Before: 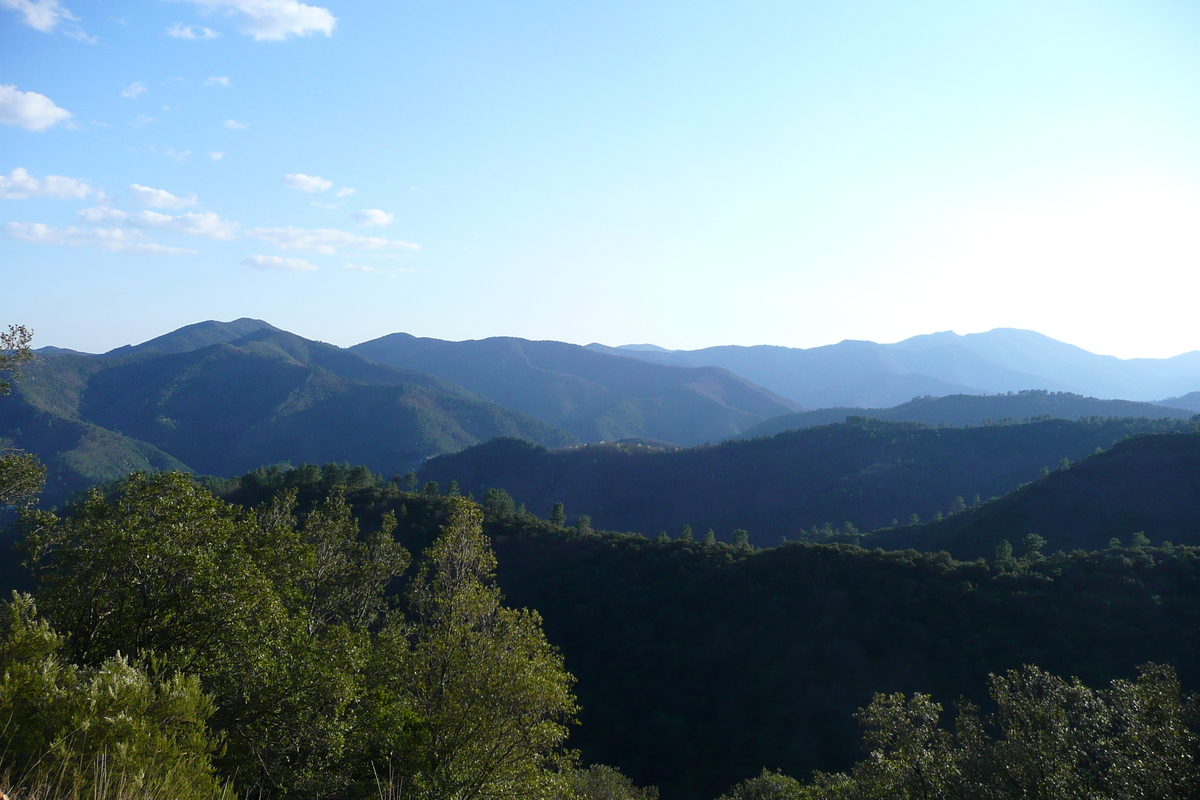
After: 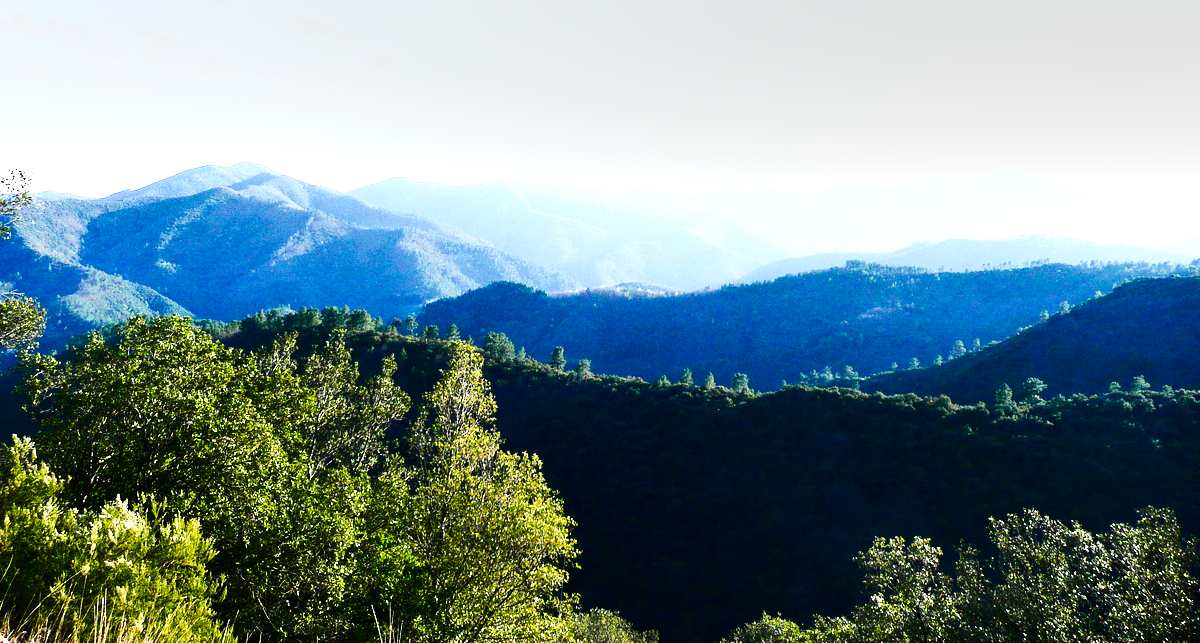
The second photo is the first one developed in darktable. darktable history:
exposure: exposure 2.23 EV, compensate highlight preservation false
contrast brightness saturation: contrast 0.192, brightness -0.242, saturation 0.108
shadows and highlights: shadows 24.76, highlights -48.17, soften with gaussian
tone curve: curves: ch0 [(0, 0) (0.051, 0.021) (0.11, 0.069) (0.249, 0.235) (0.452, 0.526) (0.596, 0.713) (0.703, 0.83) (0.851, 0.938) (1, 1)]; ch1 [(0, 0) (0.1, 0.038) (0.318, 0.221) (0.413, 0.325) (0.443, 0.412) (0.483, 0.474) (0.503, 0.501) (0.516, 0.517) (0.548, 0.568) (0.569, 0.599) (0.594, 0.634) (0.666, 0.701) (1, 1)]; ch2 [(0, 0) (0.453, 0.435) (0.479, 0.476) (0.504, 0.5) (0.529, 0.537) (0.556, 0.583) (0.584, 0.618) (0.824, 0.815) (1, 1)], preserve colors none
crop and rotate: top 19.505%
